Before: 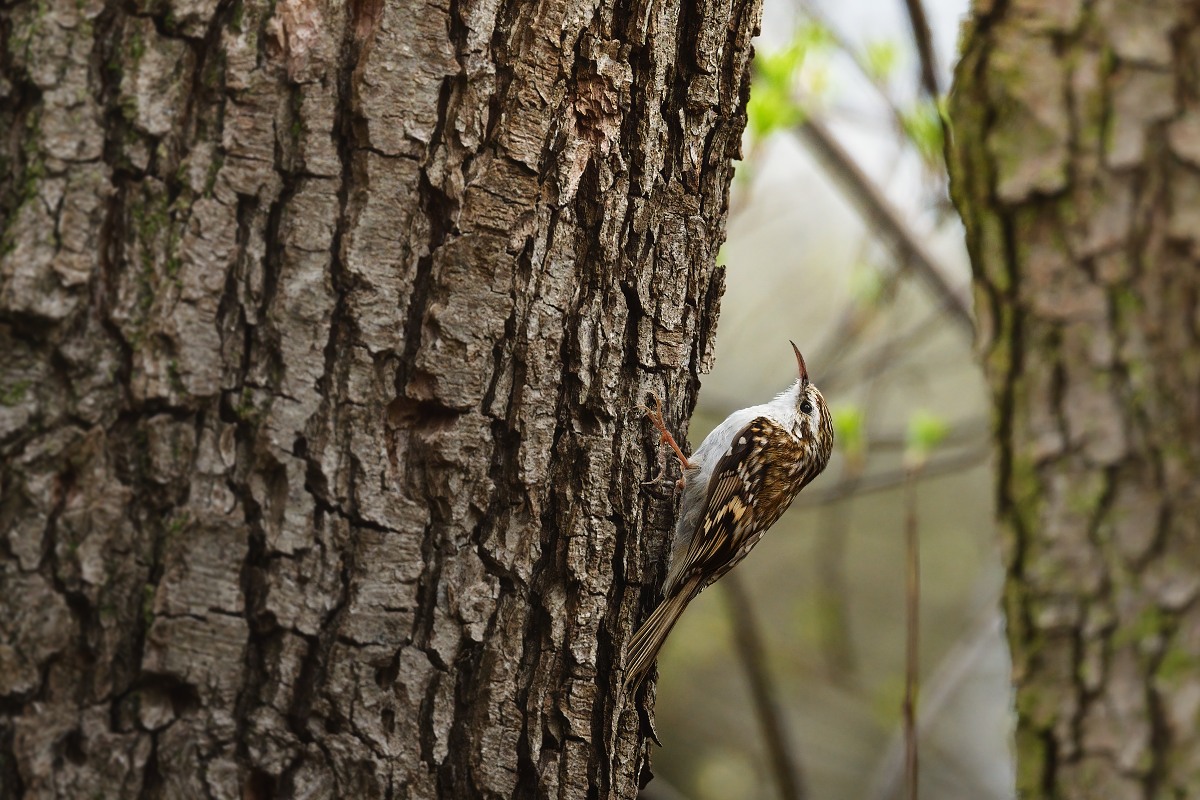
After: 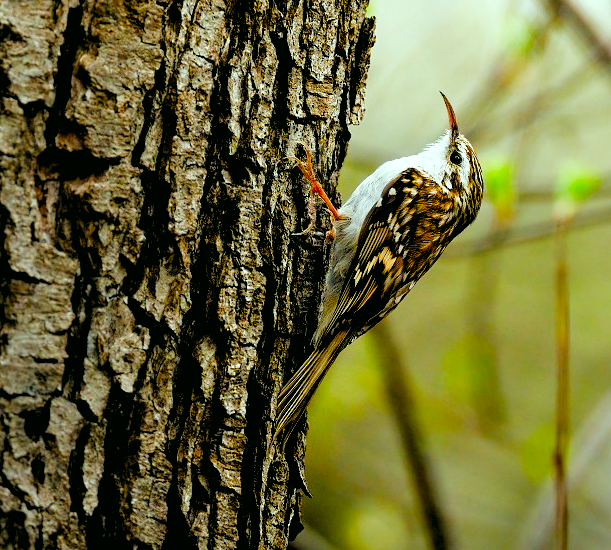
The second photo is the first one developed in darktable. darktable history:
filmic rgb: black relative exposure -4.4 EV, white relative exposure 5 EV, threshold 3 EV, hardness 2.23, latitude 40.06%, contrast 1.15, highlights saturation mix 10%, shadows ↔ highlights balance 1.04%, preserve chrominance RGB euclidean norm (legacy), color science v4 (2020), enable highlight reconstruction true
color correction: highlights a* -7.33, highlights b* 1.26, shadows a* -3.55, saturation 1.4
crop and rotate: left 29.237%, top 31.152%, right 19.807%
exposure: black level correction 0.01, exposure 1 EV, compensate highlight preservation false
levels: levels [0.052, 0.496, 0.908]
